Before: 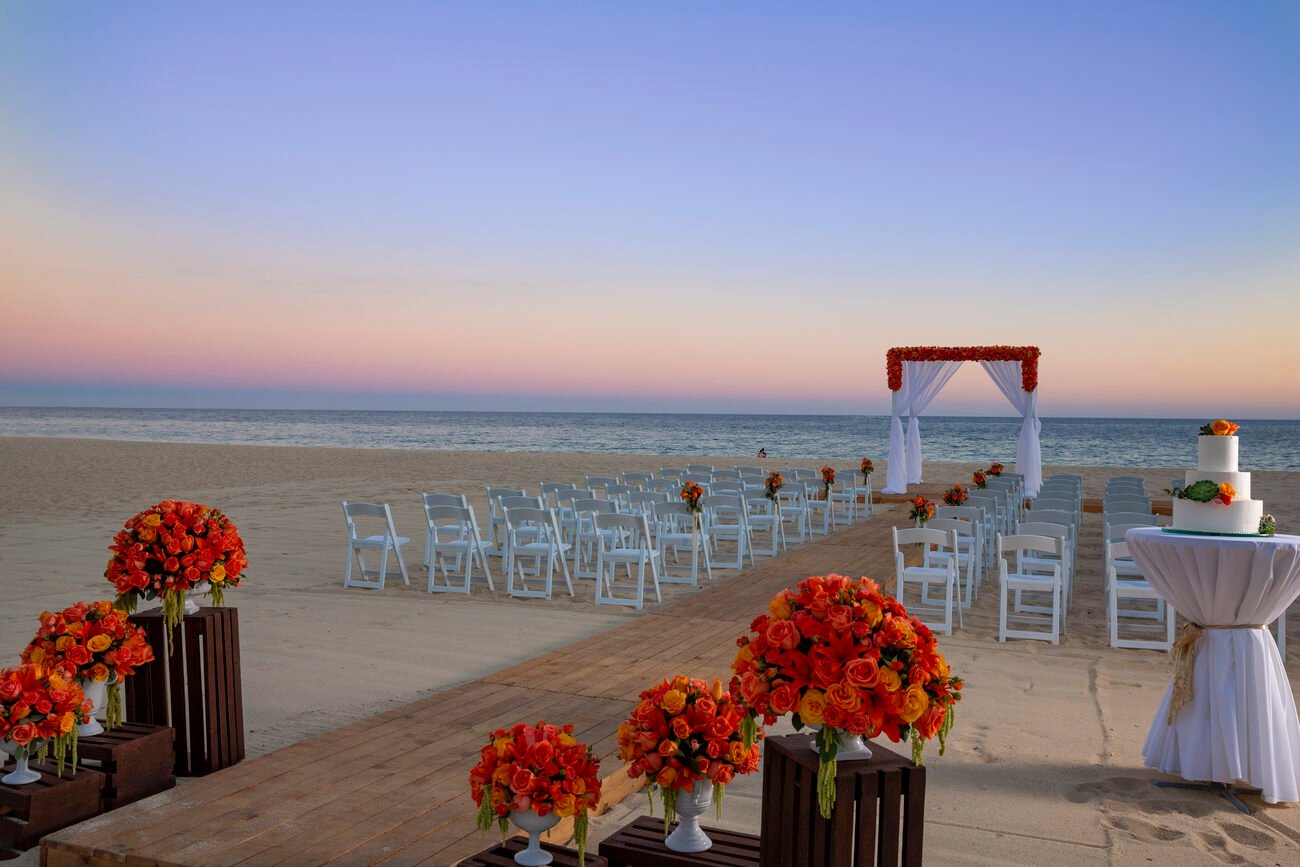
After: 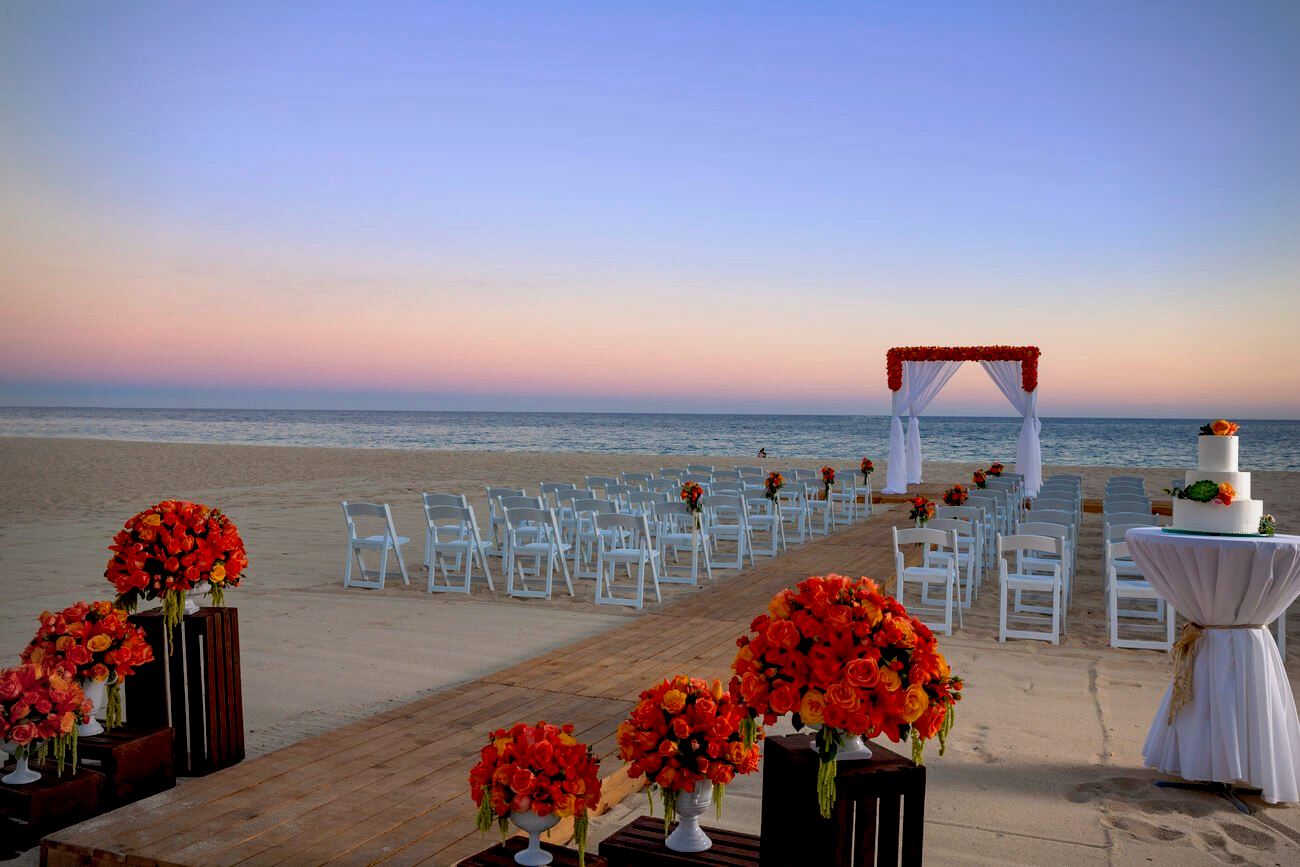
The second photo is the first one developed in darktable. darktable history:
vignetting: fall-off radius 60.92%
base curve: curves: ch0 [(0.017, 0) (0.425, 0.441) (0.844, 0.933) (1, 1)], preserve colors none
